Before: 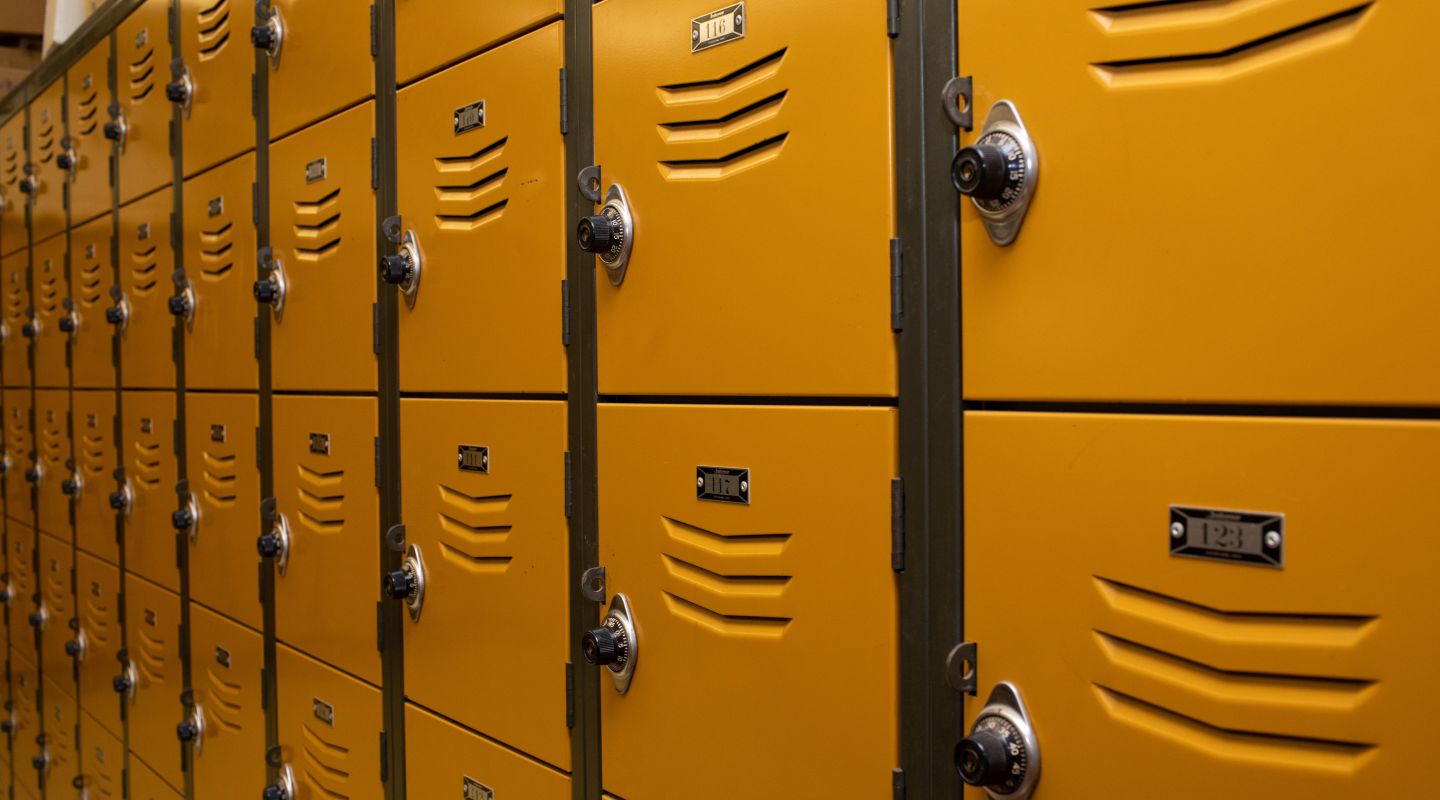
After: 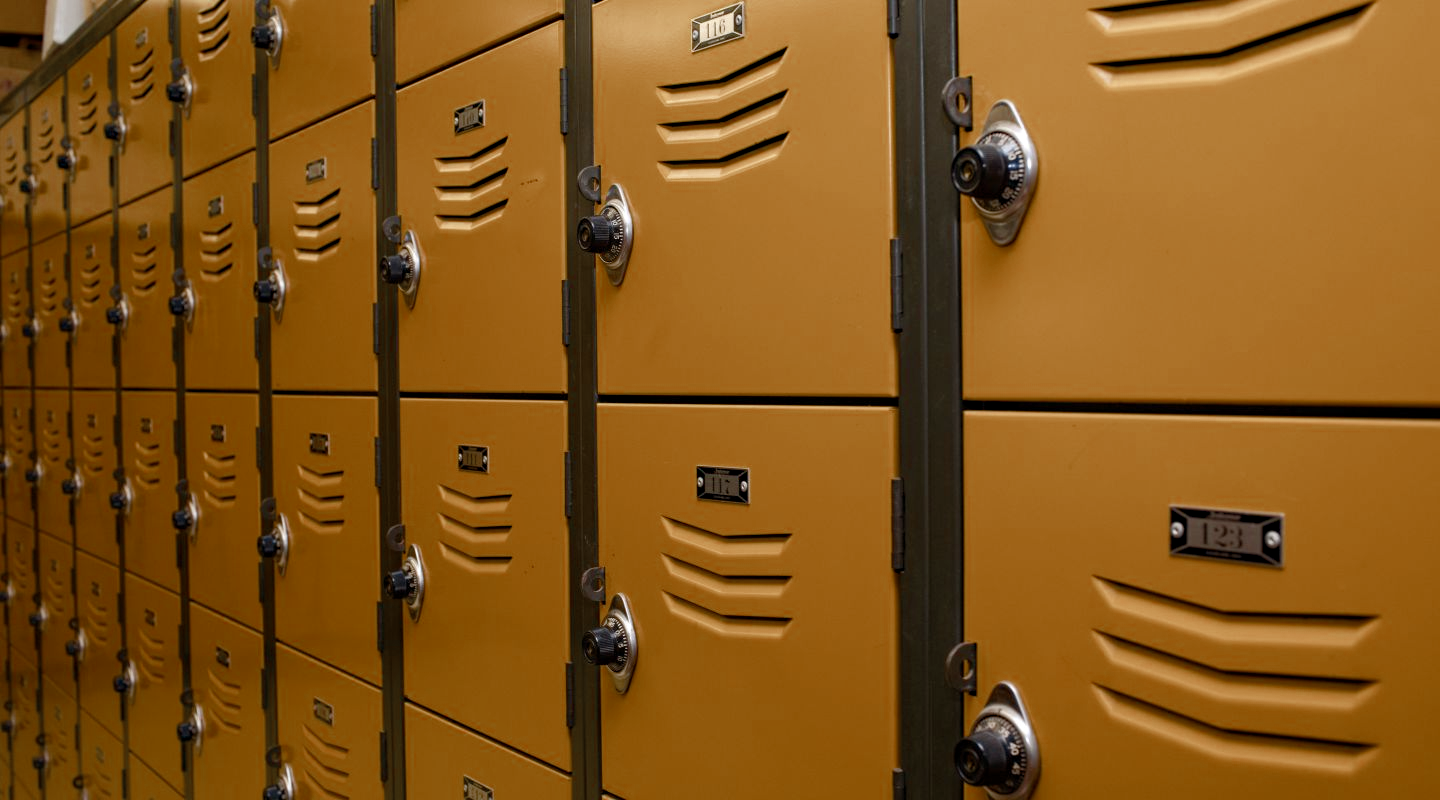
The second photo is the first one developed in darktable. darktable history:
color zones: curves: ch0 [(0, 0.5) (0.125, 0.4) (0.25, 0.5) (0.375, 0.4) (0.5, 0.4) (0.625, 0.6) (0.75, 0.6) (0.875, 0.5)]; ch1 [(0, 0.35) (0.125, 0.45) (0.25, 0.35) (0.375, 0.35) (0.5, 0.35) (0.625, 0.35) (0.75, 0.45) (0.875, 0.35)]; ch2 [(0, 0.6) (0.125, 0.5) (0.25, 0.5) (0.375, 0.6) (0.5, 0.6) (0.625, 0.5) (0.75, 0.5) (0.875, 0.5)]
haze removal: compatibility mode true, adaptive false
color balance rgb: perceptual saturation grading › global saturation 20%, perceptual saturation grading › highlights -50%, perceptual saturation grading › shadows 30%
